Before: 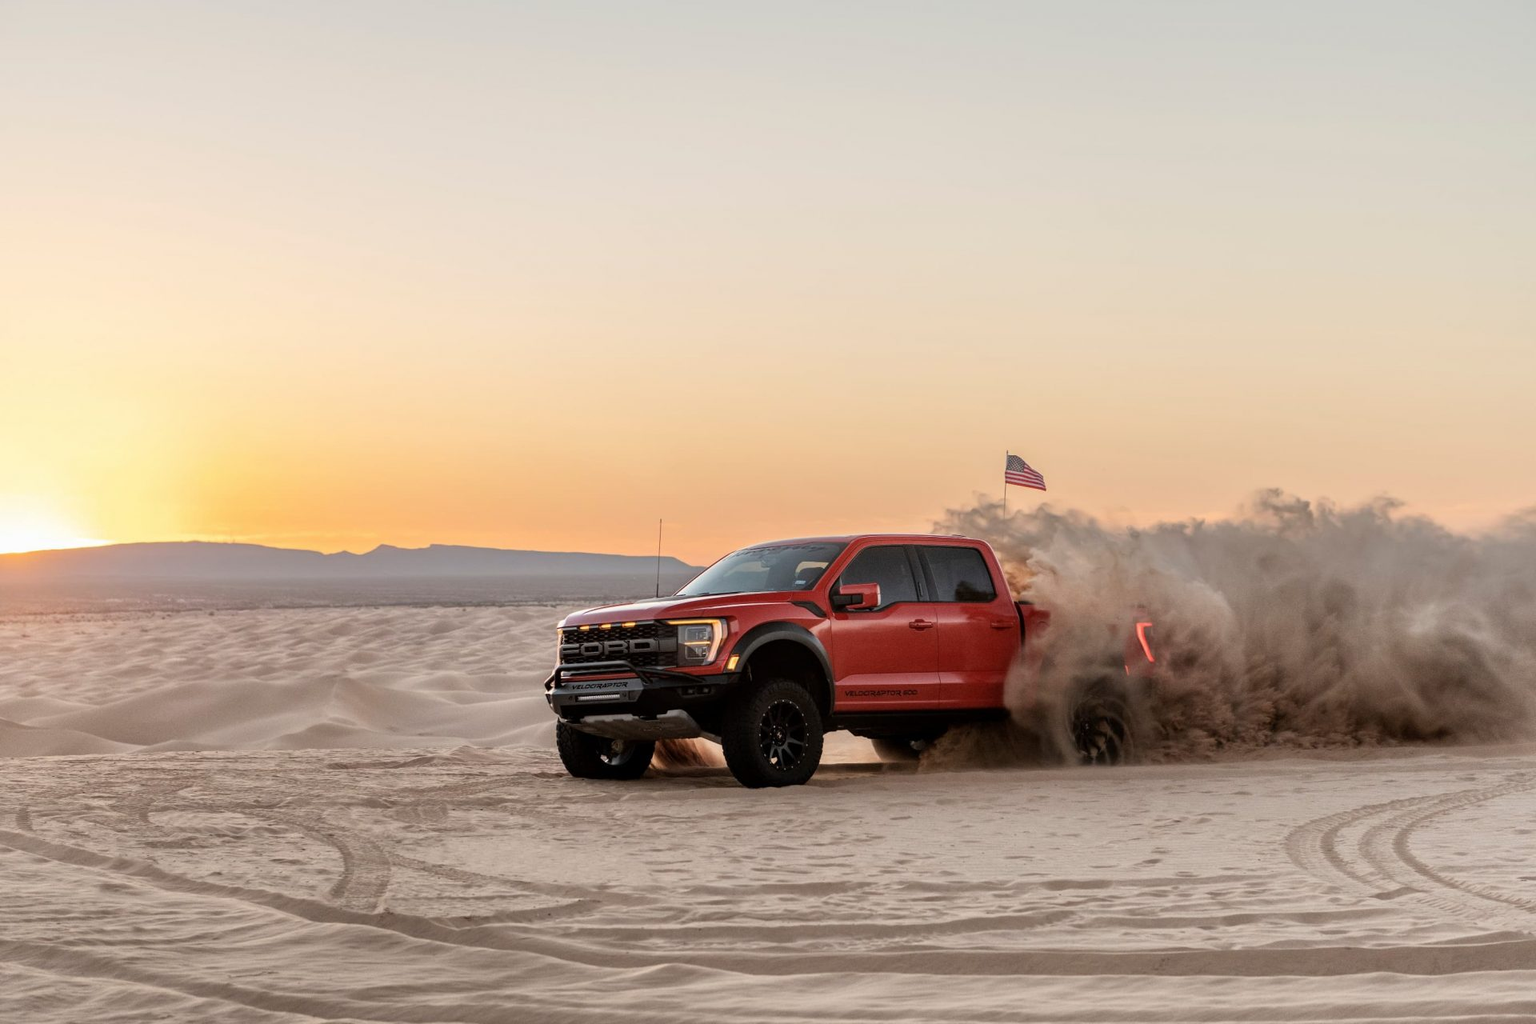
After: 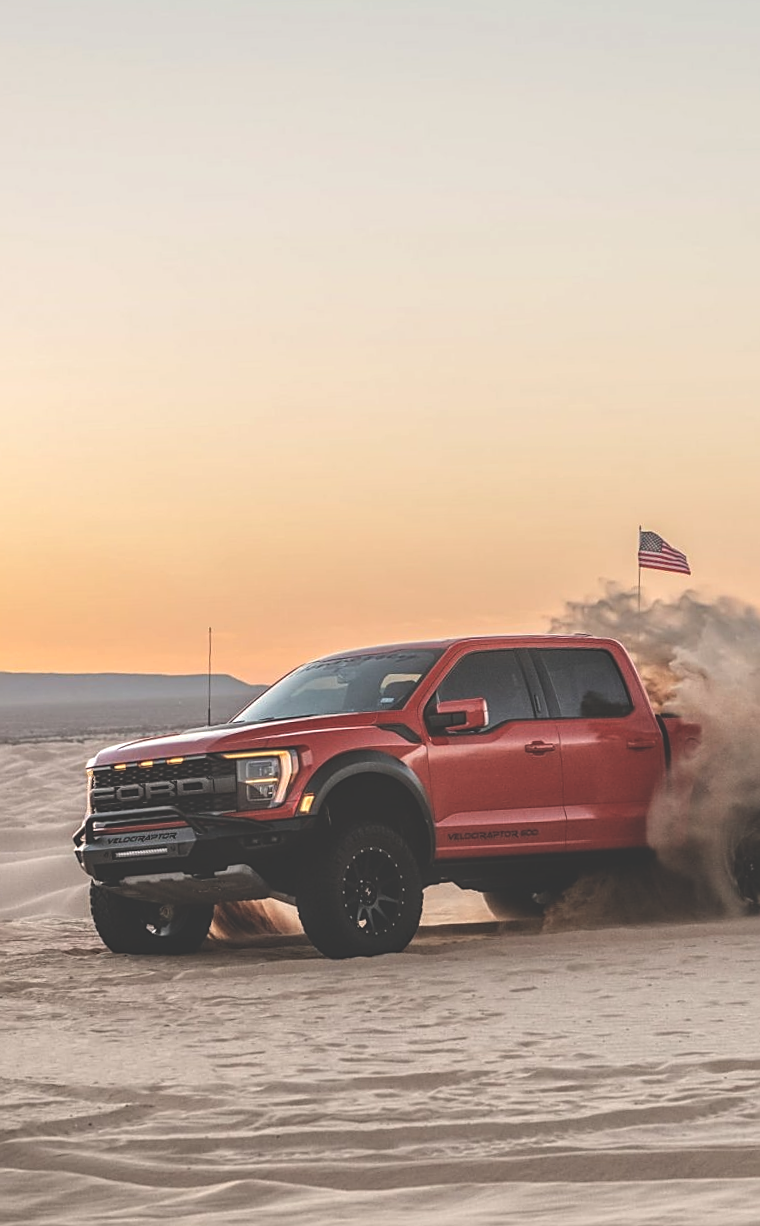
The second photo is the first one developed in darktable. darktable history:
exposure: black level correction -0.041, exposure 0.064 EV, compensate highlight preservation false
crop: left 31.229%, right 27.105%
sharpen: on, module defaults
local contrast: on, module defaults
rotate and perspective: rotation -2.12°, lens shift (vertical) 0.009, lens shift (horizontal) -0.008, automatic cropping original format, crop left 0.036, crop right 0.964, crop top 0.05, crop bottom 0.959
